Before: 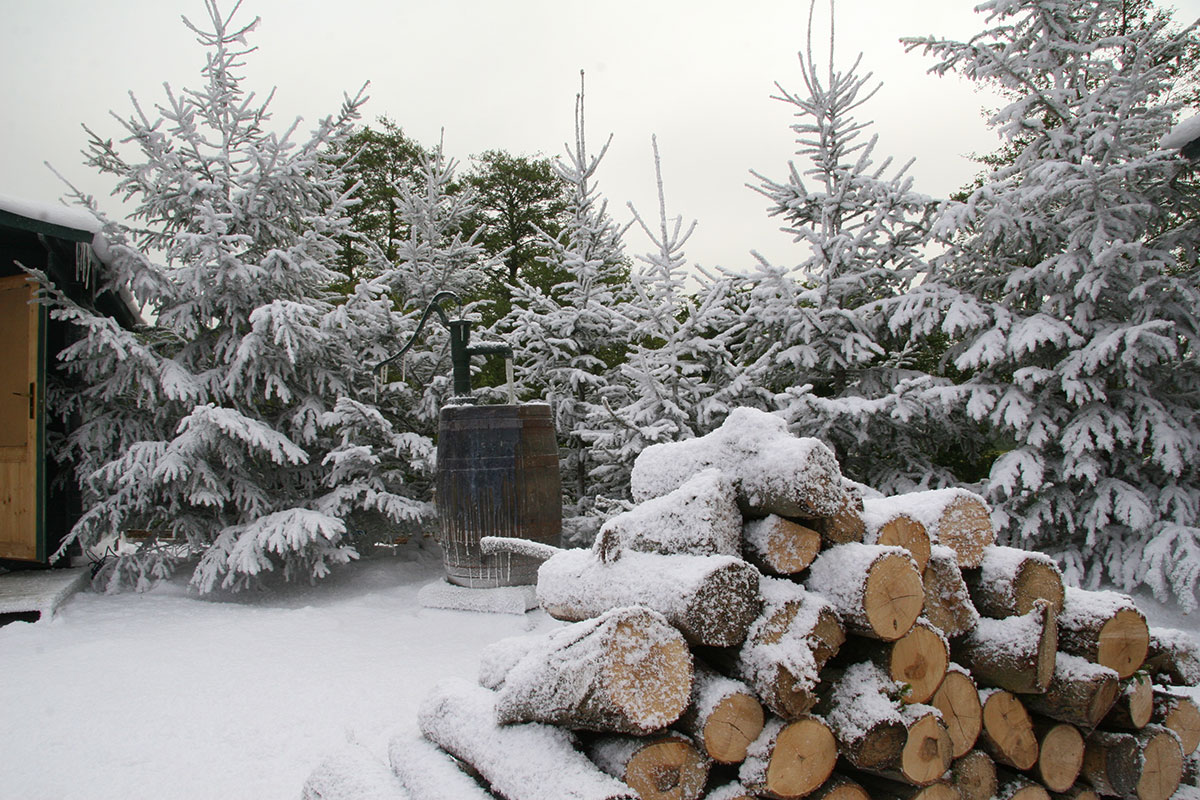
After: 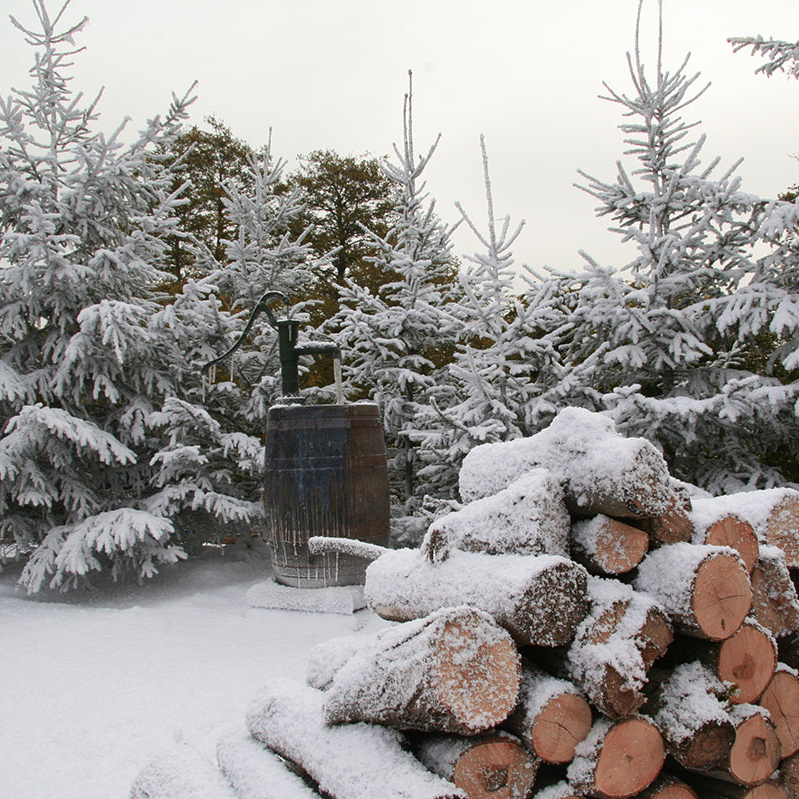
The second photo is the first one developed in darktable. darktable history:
color zones: curves: ch2 [(0, 0.488) (0.143, 0.417) (0.286, 0.212) (0.429, 0.179) (0.571, 0.154) (0.714, 0.415) (0.857, 0.495) (1, 0.488)]
crop and rotate: left 14.407%, right 18.97%
